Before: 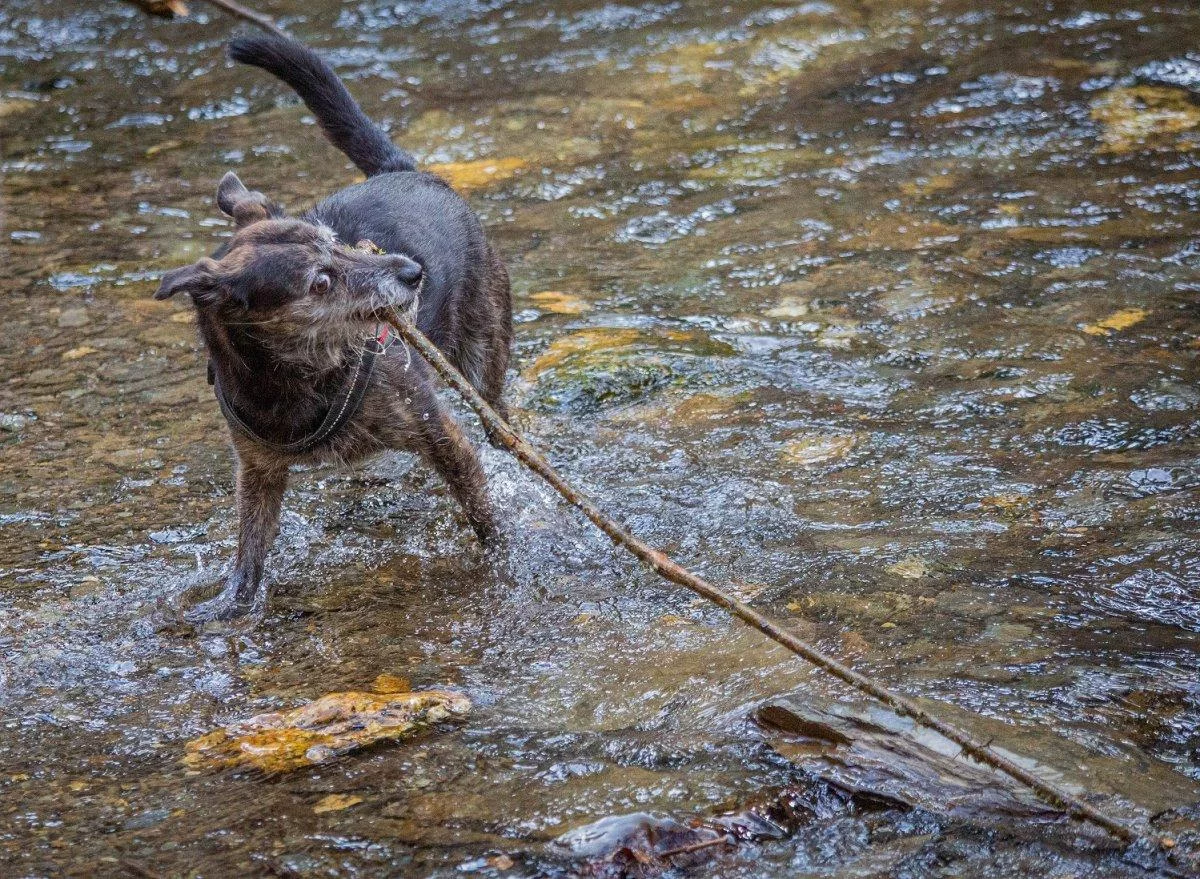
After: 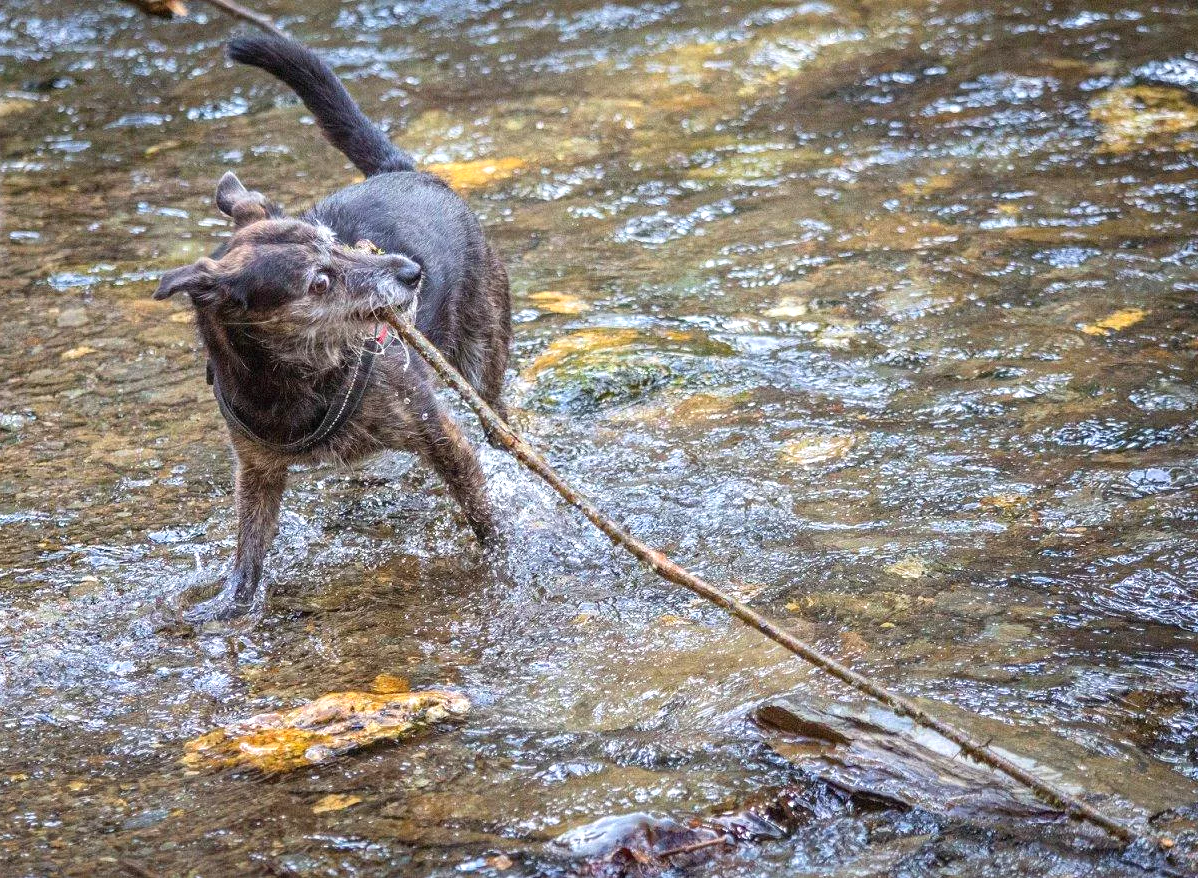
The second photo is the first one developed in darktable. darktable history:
exposure: black level correction 0, exposure 0.7 EV, compensate exposure bias true, compensate highlight preservation false
crop and rotate: left 0.126%
